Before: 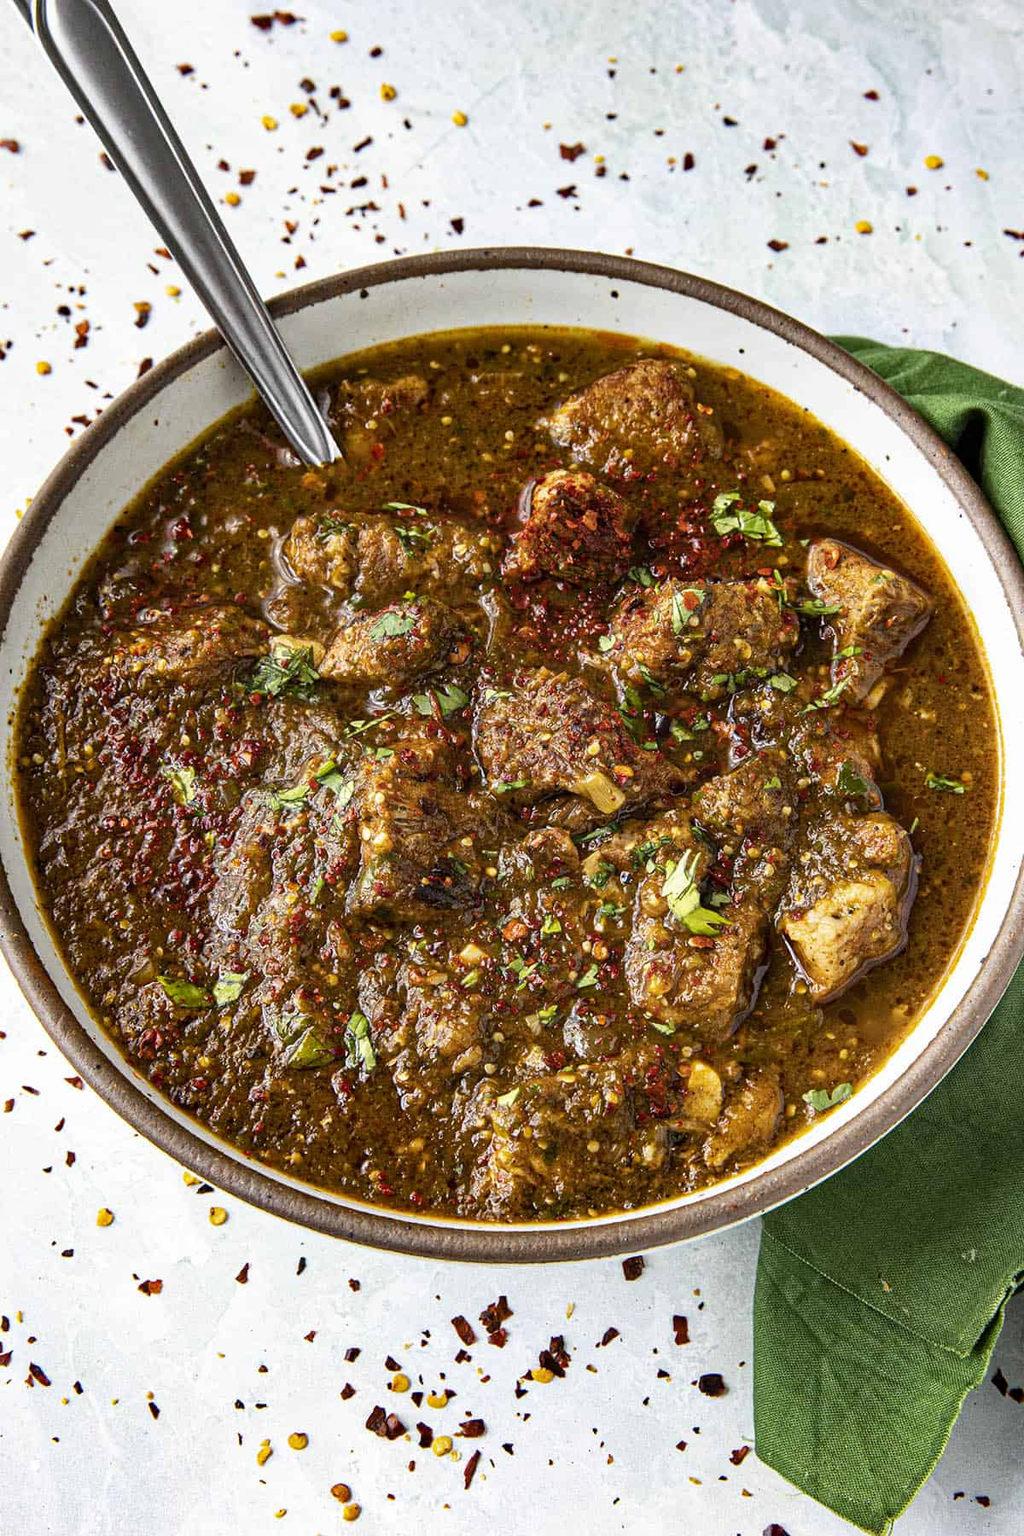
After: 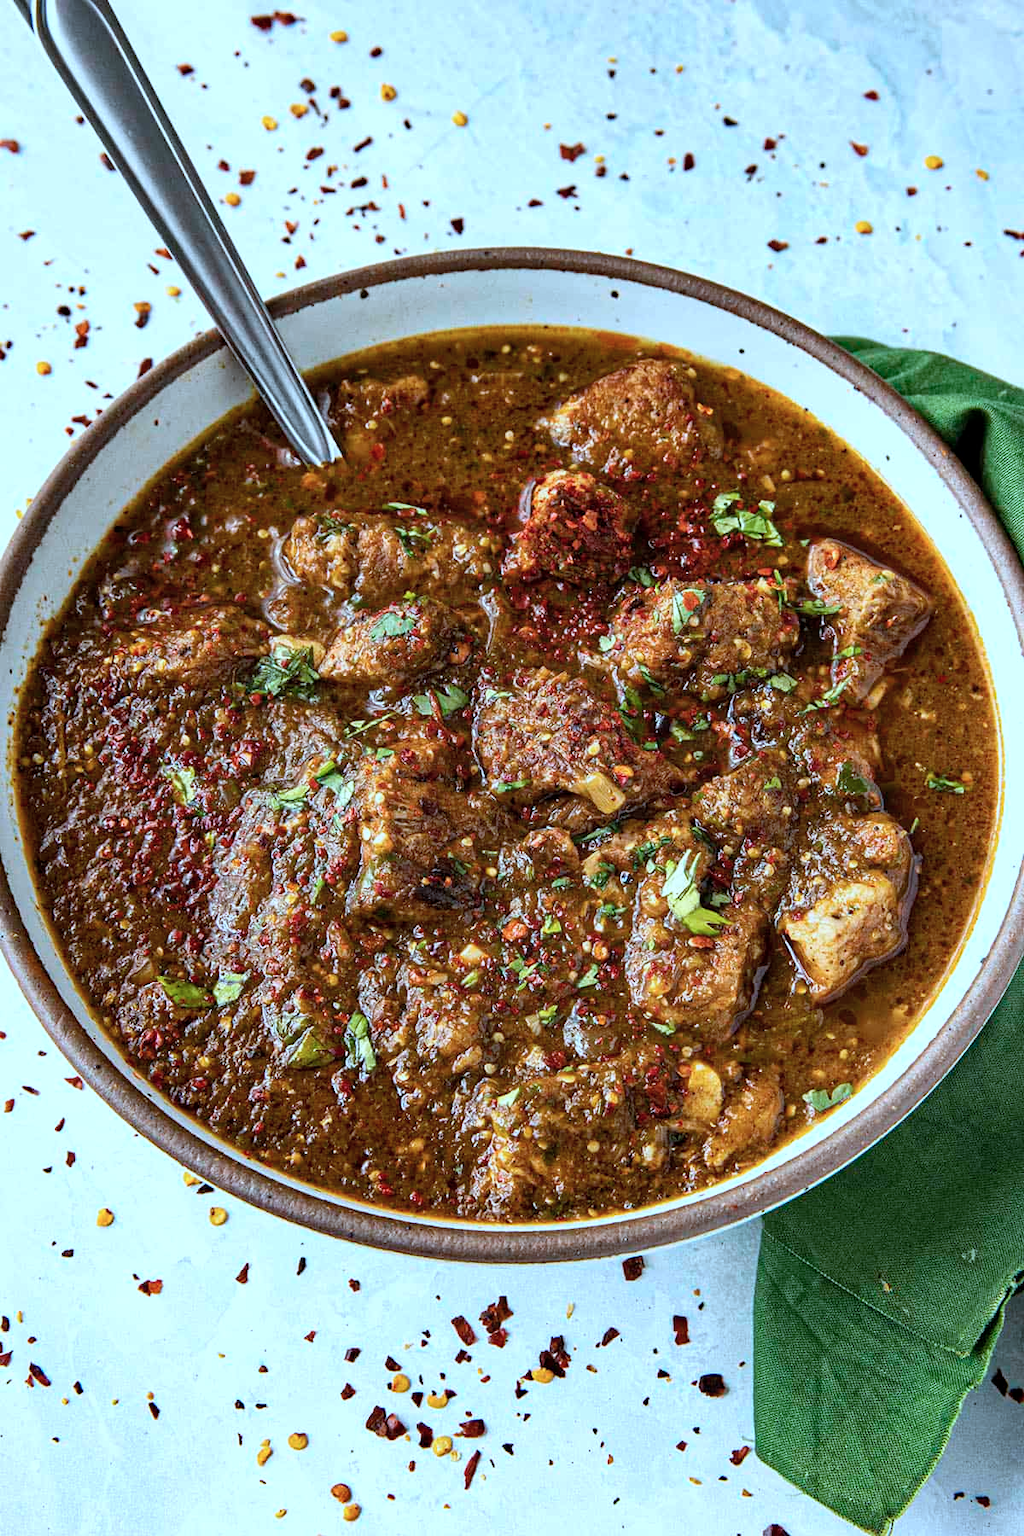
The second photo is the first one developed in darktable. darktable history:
color correction: highlights a* -9.27, highlights b* -22.72
